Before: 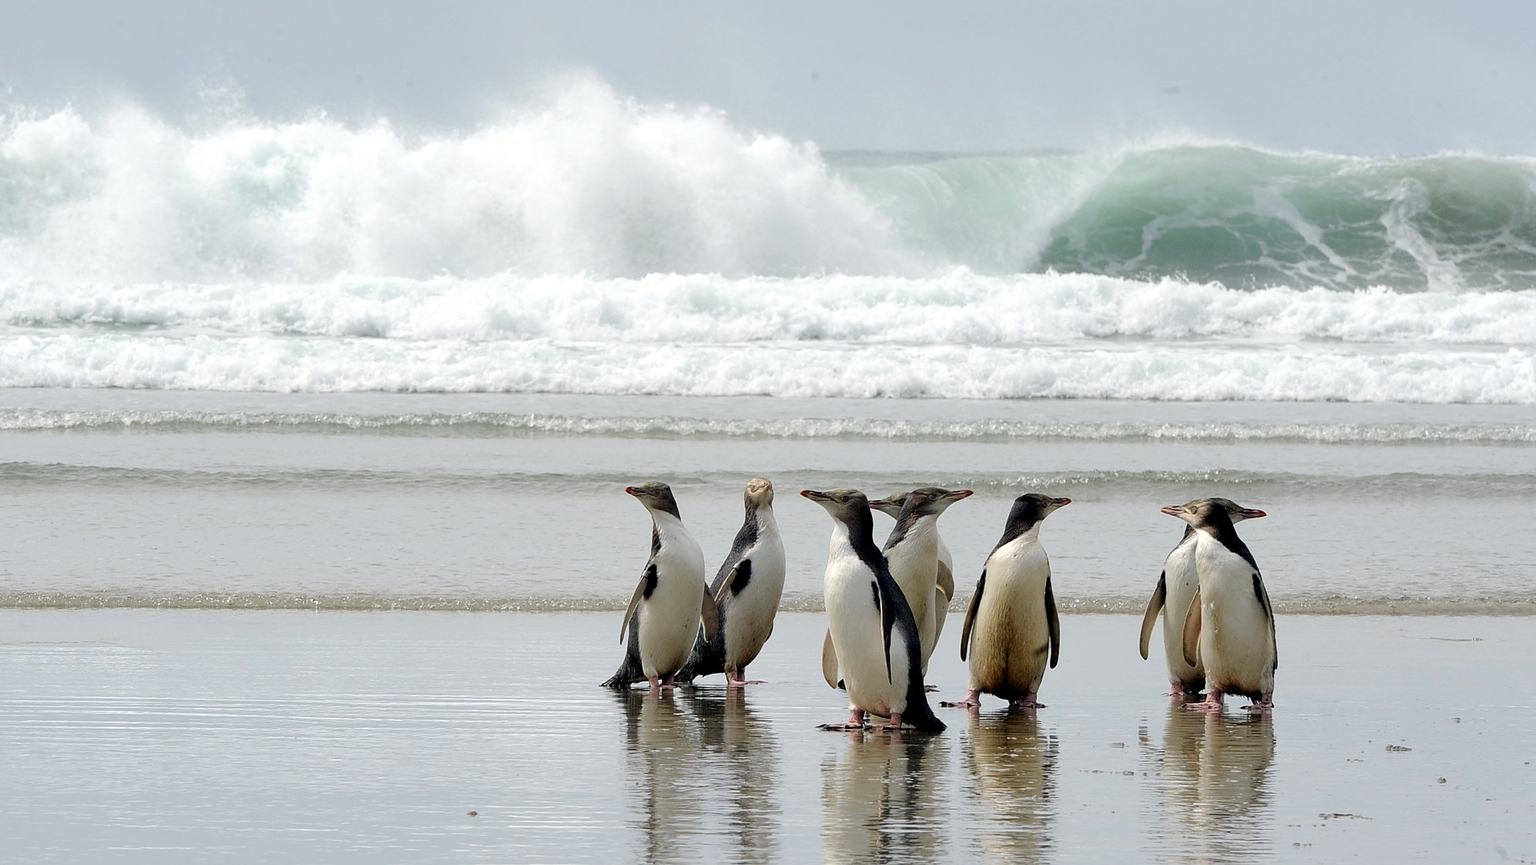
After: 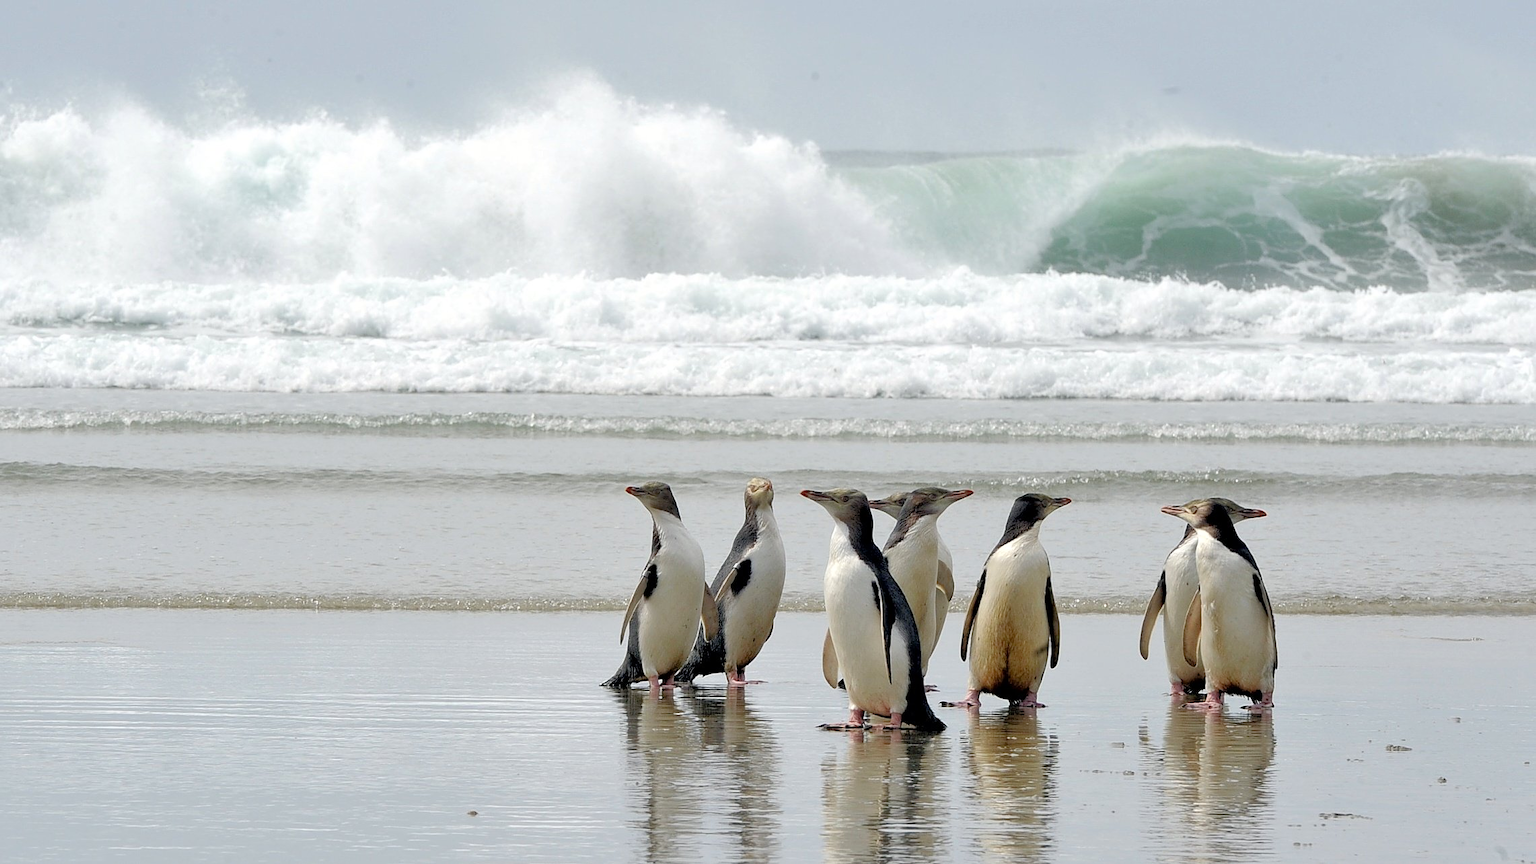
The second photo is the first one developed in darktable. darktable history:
tone equalizer: -7 EV 0.162 EV, -6 EV 0.612 EV, -5 EV 1.13 EV, -4 EV 1.33 EV, -3 EV 1.12 EV, -2 EV 0.6 EV, -1 EV 0.159 EV
